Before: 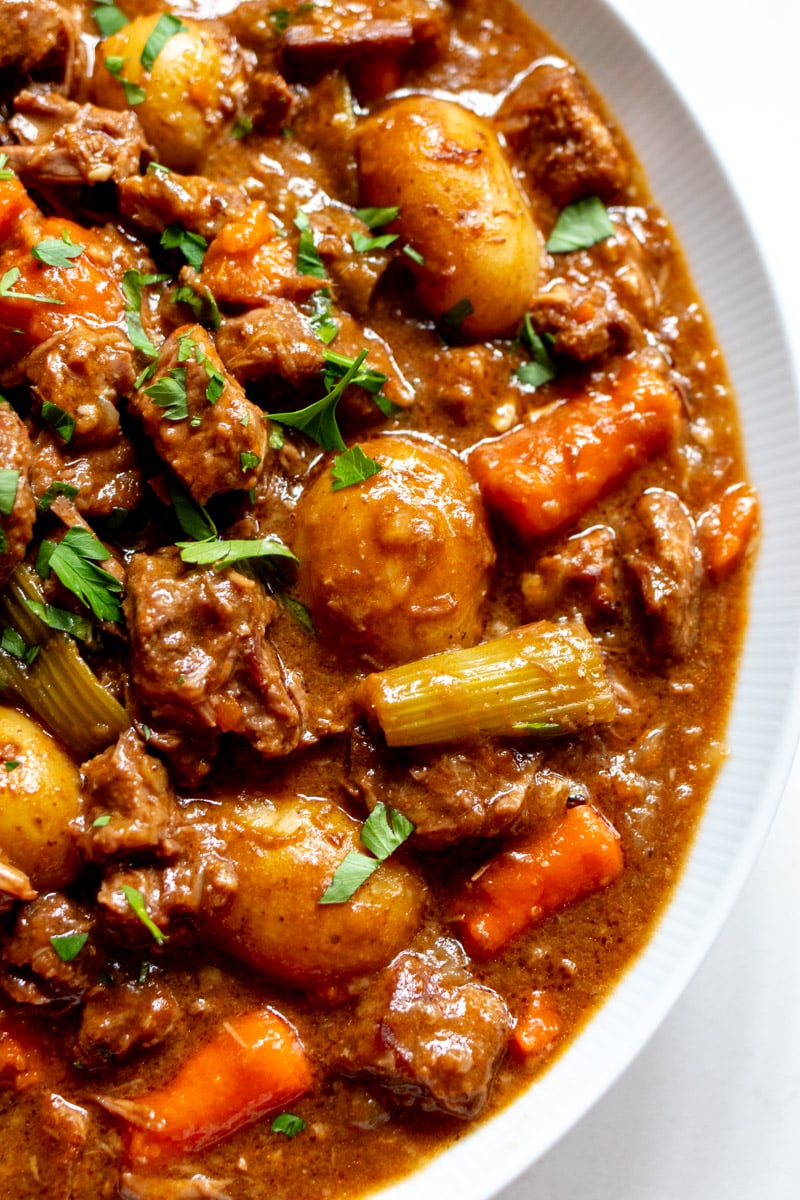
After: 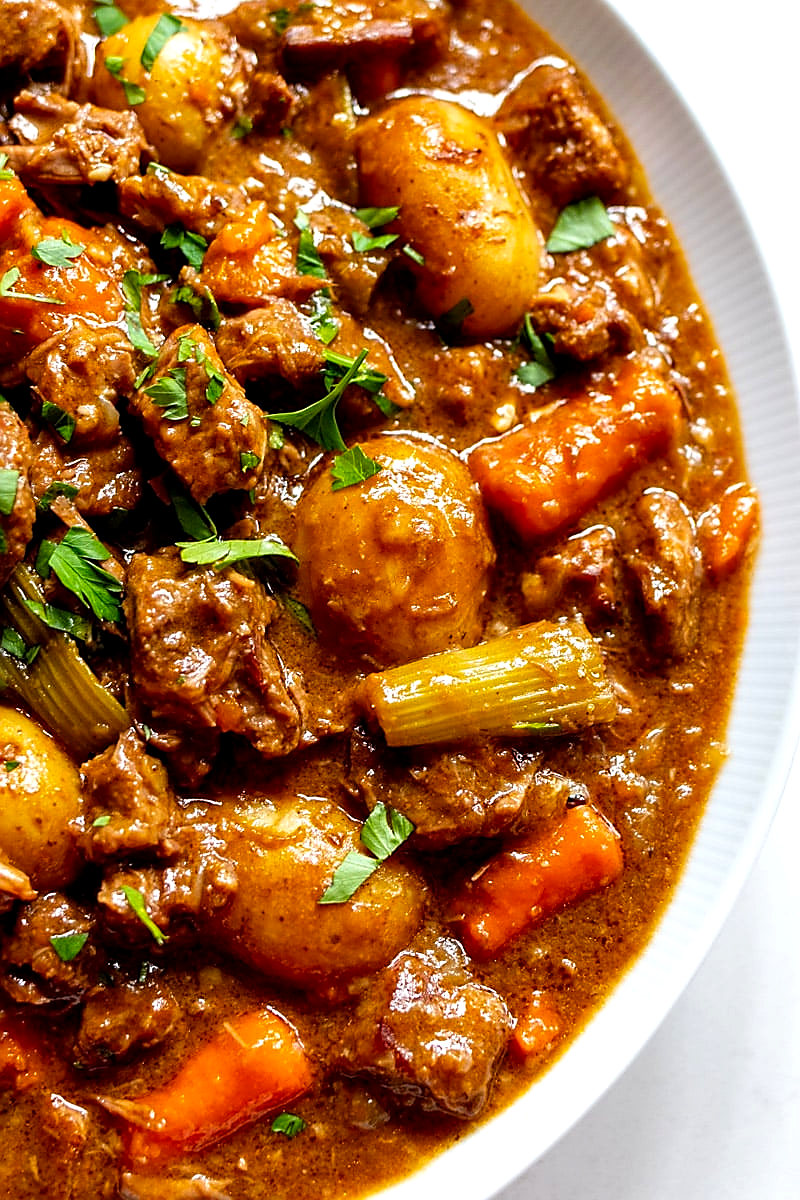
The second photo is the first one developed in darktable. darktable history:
color balance rgb: linear chroma grading › global chroma 3.45%, perceptual saturation grading › global saturation 11.24%, perceptual brilliance grading › global brilliance 3.04%, global vibrance 2.8%
local contrast: highlights 100%, shadows 100%, detail 120%, midtone range 0.2
sharpen: radius 1.4, amount 1.25, threshold 0.7
